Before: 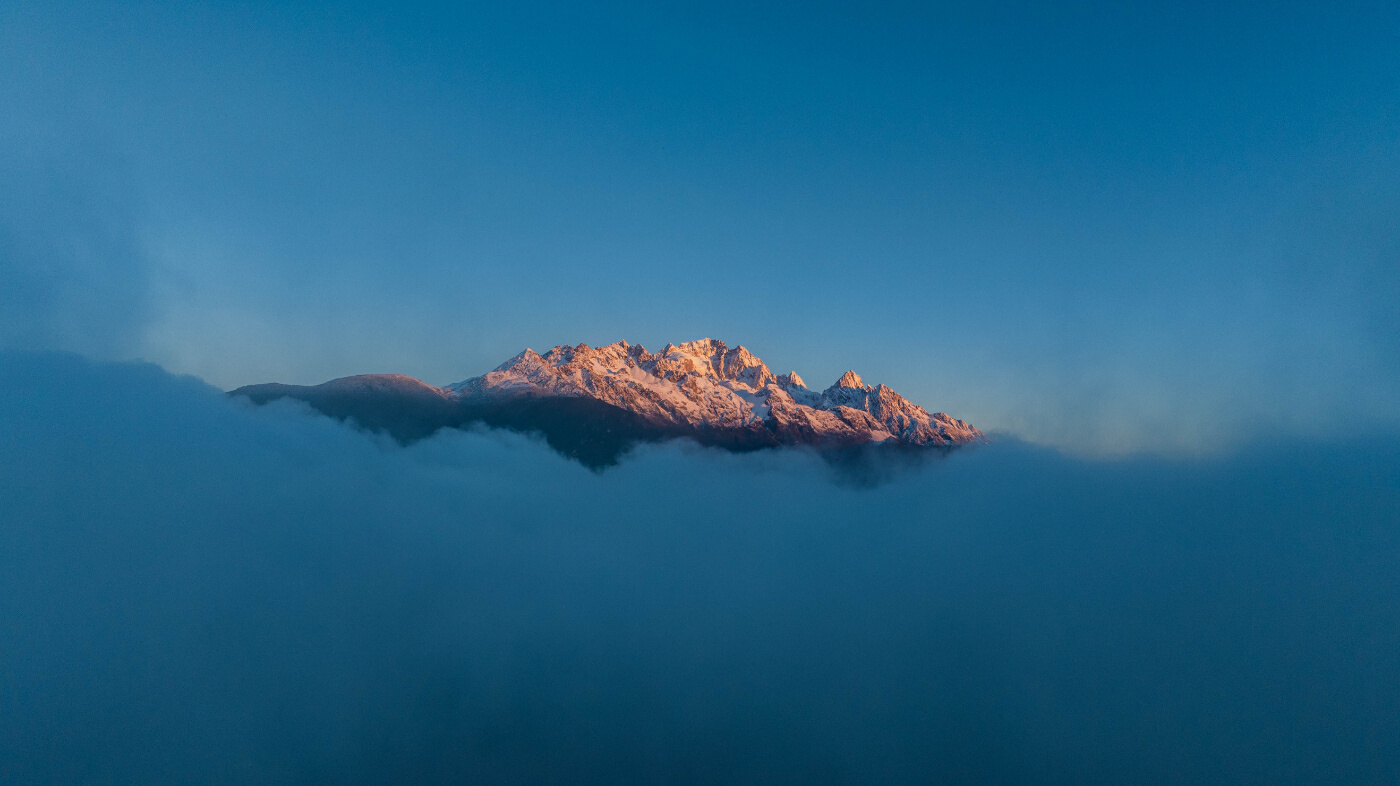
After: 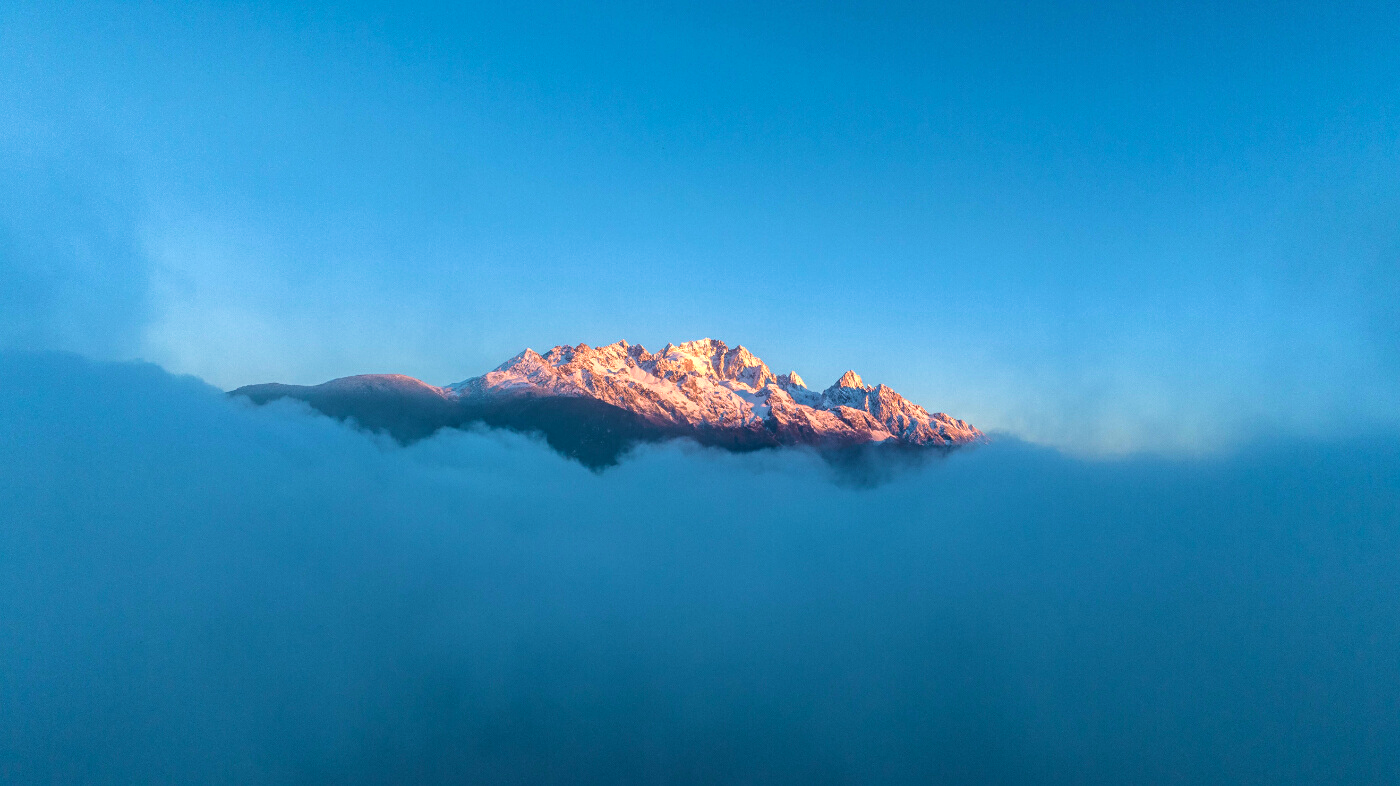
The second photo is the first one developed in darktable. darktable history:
exposure: exposure 1 EV, compensate highlight preservation false
velvia: on, module defaults
